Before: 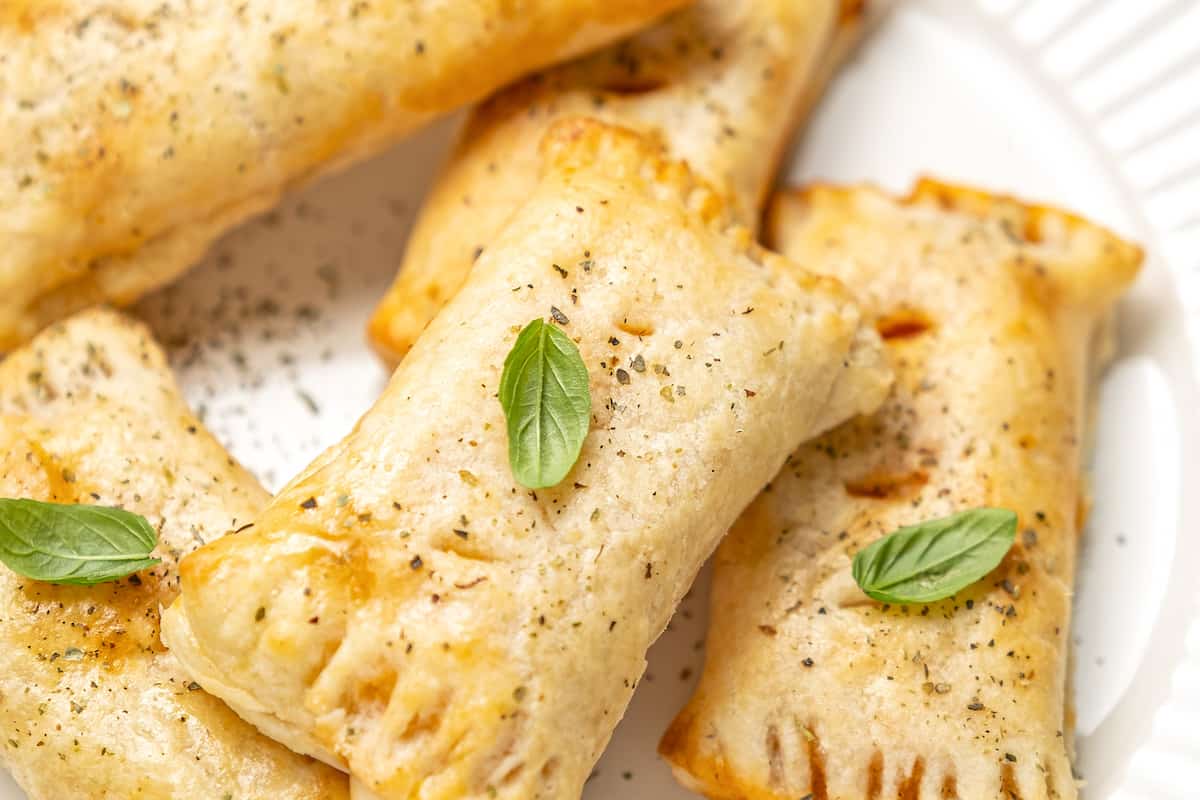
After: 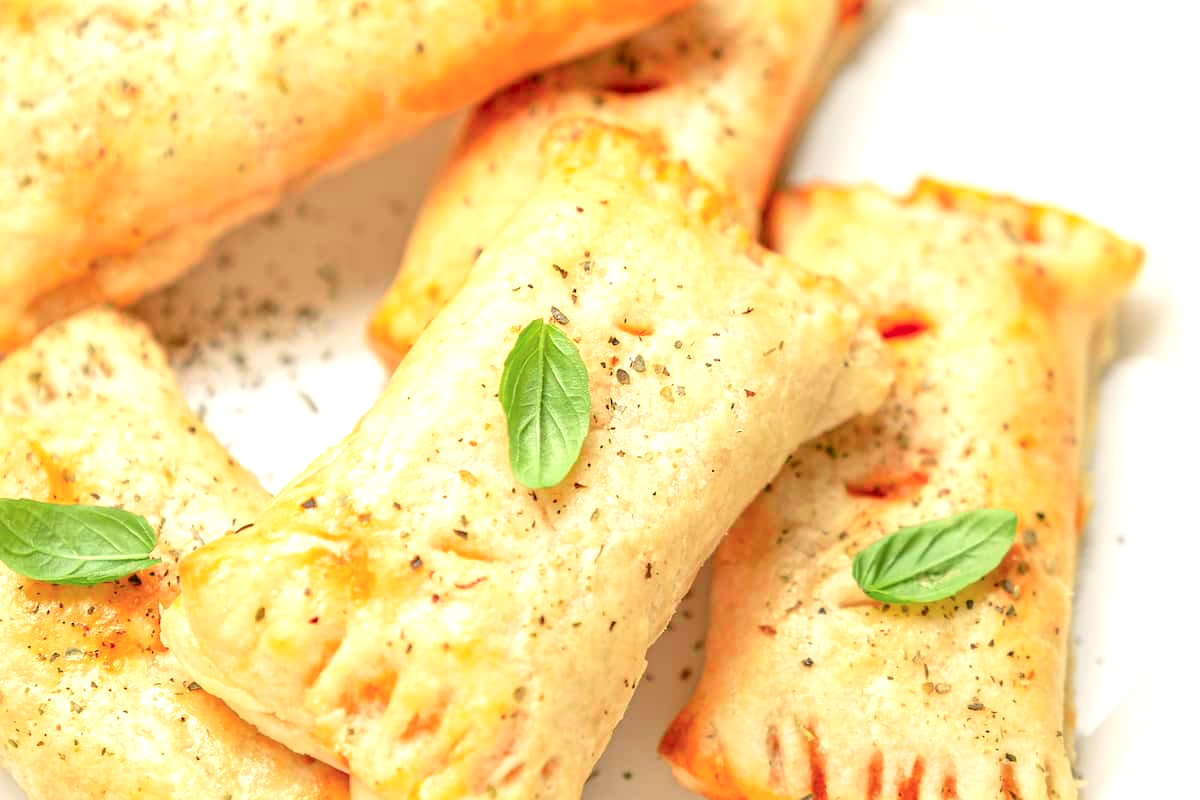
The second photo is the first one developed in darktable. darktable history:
exposure: exposure 0.642 EV, compensate highlight preservation false
tone curve: curves: ch0 [(0, 0) (0.068, 0.031) (0.175, 0.139) (0.32, 0.345) (0.495, 0.544) (0.748, 0.762) (0.993, 0.954)]; ch1 [(0, 0) (0.294, 0.184) (0.34, 0.303) (0.371, 0.344) (0.441, 0.408) (0.477, 0.474) (0.499, 0.5) (0.529, 0.523) (0.677, 0.762) (1, 1)]; ch2 [(0, 0) (0.431, 0.419) (0.495, 0.502) (0.524, 0.534) (0.557, 0.56) (0.634, 0.654) (0.728, 0.722) (1, 1)], color space Lab, independent channels, preserve colors none
